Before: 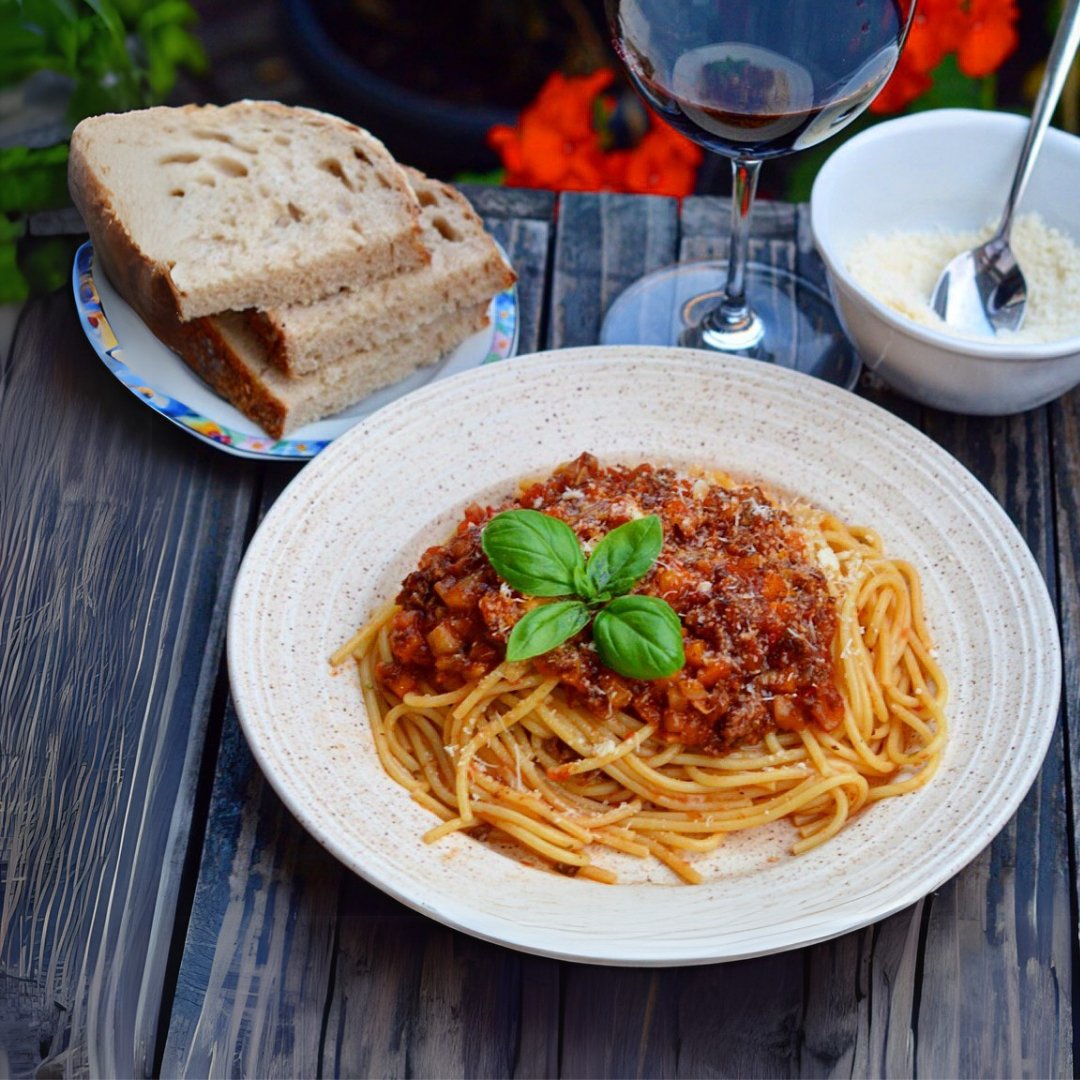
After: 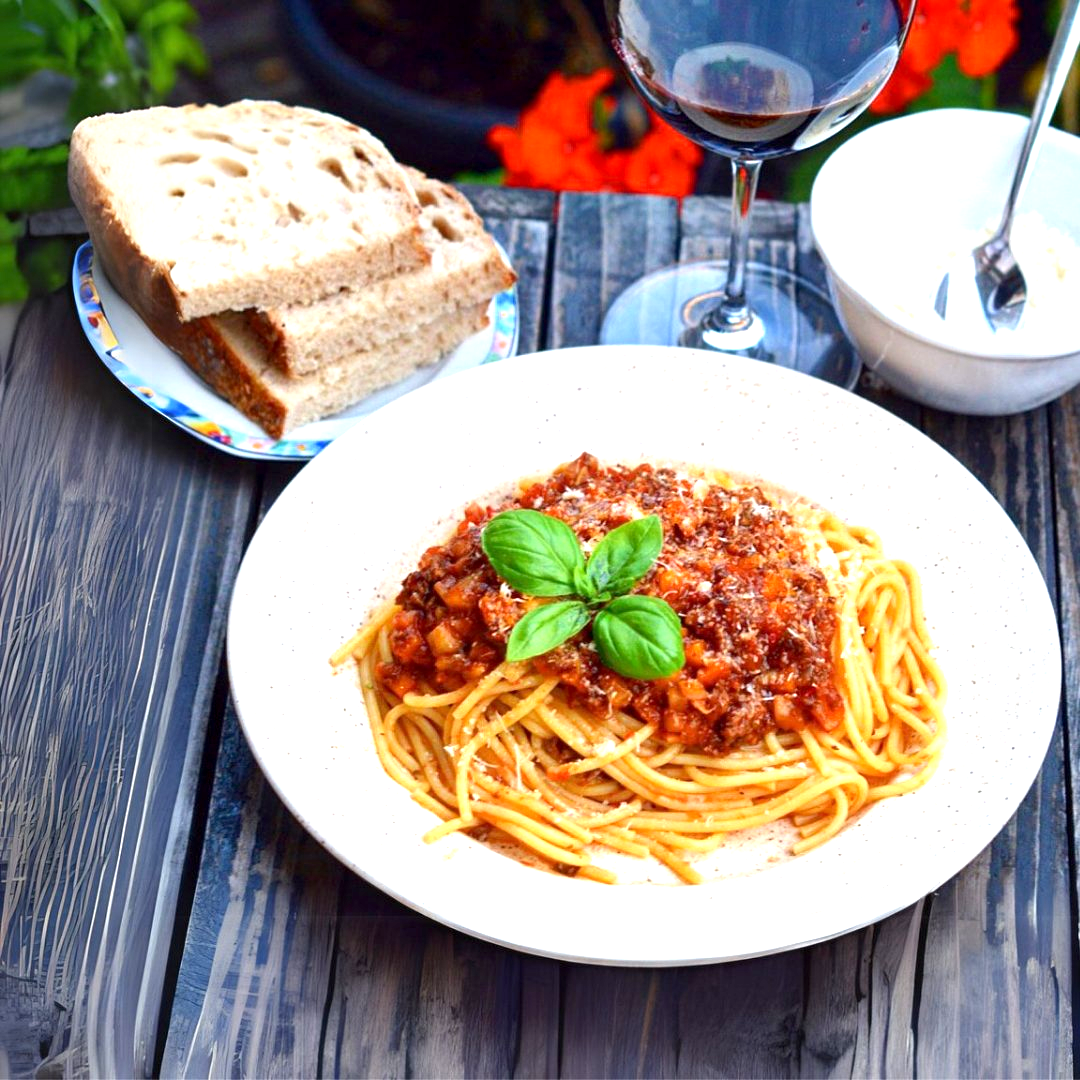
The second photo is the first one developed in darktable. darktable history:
exposure: black level correction 0.001, exposure 1.118 EV, compensate highlight preservation false
